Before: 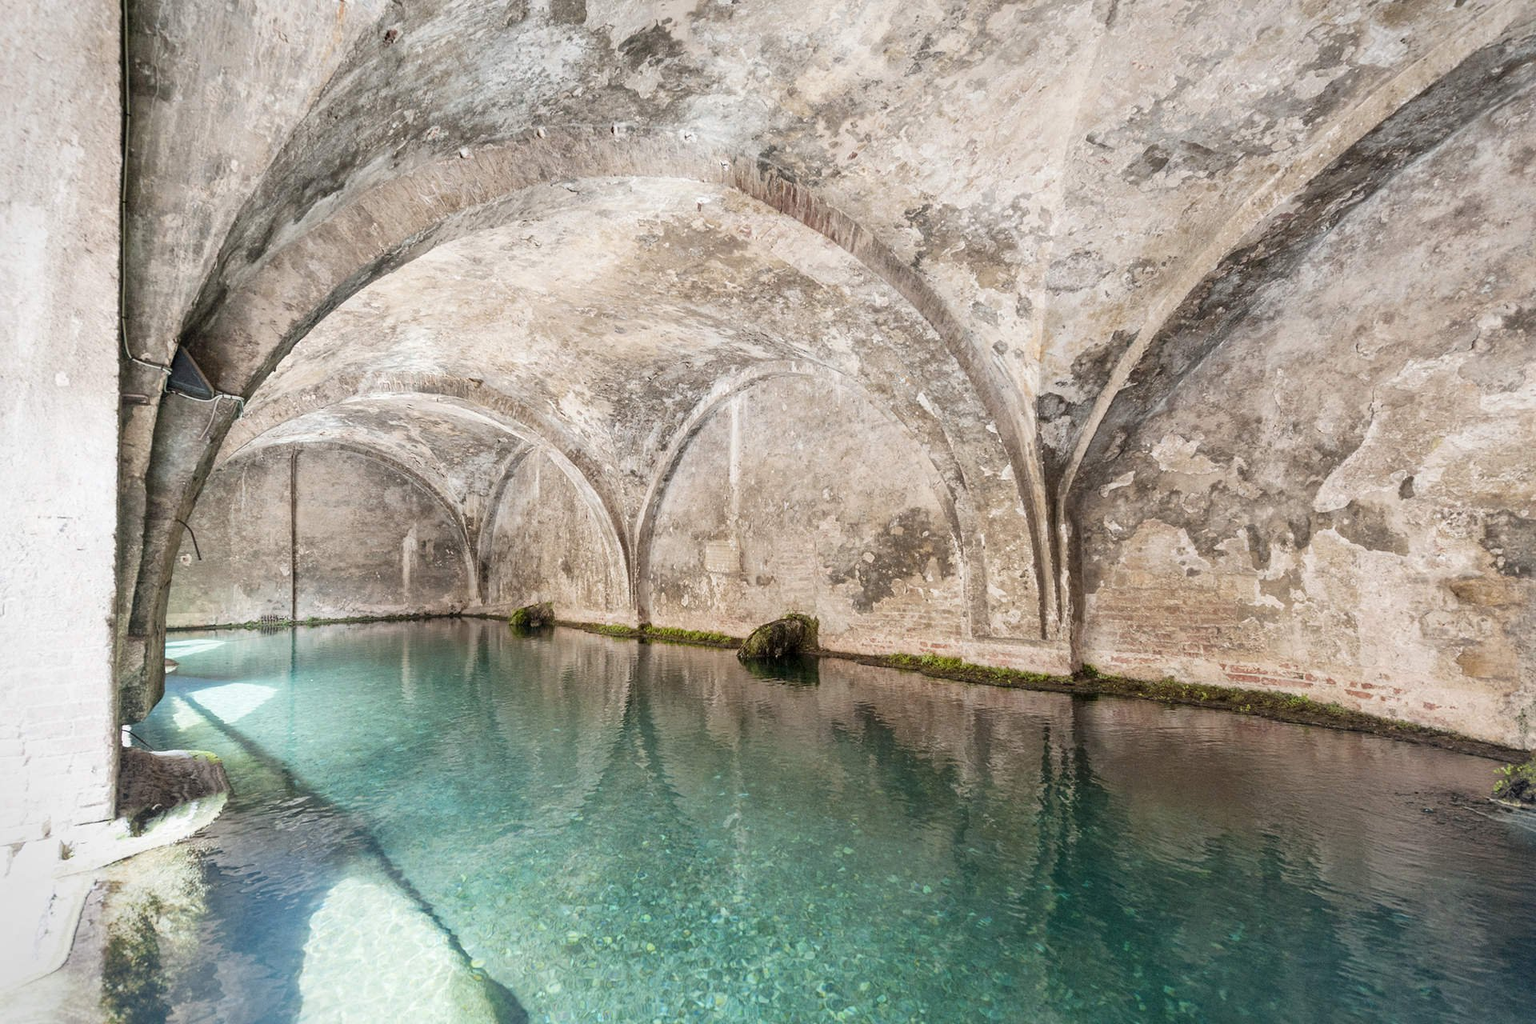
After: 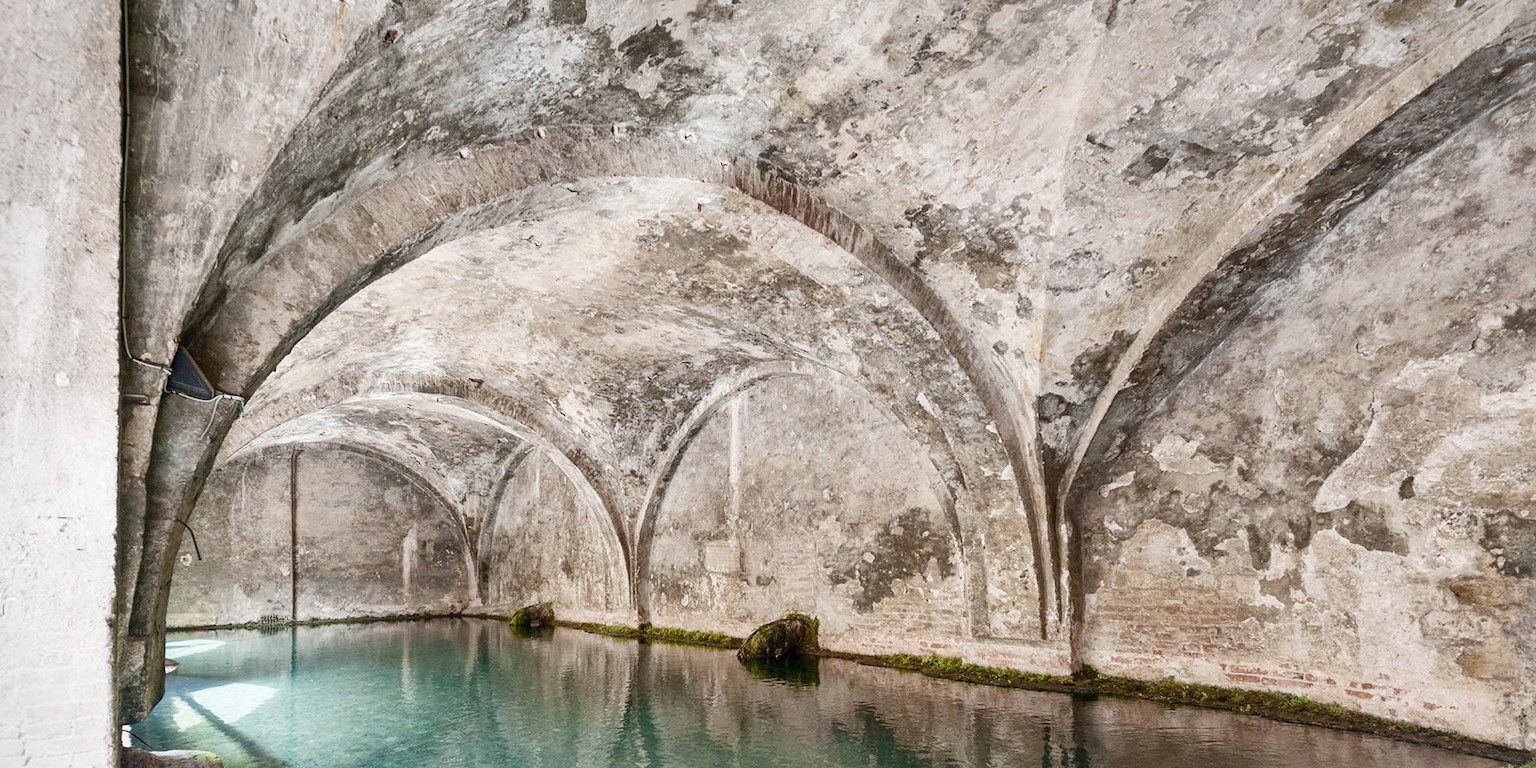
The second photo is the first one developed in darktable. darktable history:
color balance rgb: power › hue 314.5°, perceptual saturation grading › global saturation 20%, perceptual saturation grading › highlights -50.428%, perceptual saturation grading › shadows 30.058%
contrast brightness saturation: contrast 0.14
shadows and highlights: low approximation 0.01, soften with gaussian
crop: bottom 24.987%
